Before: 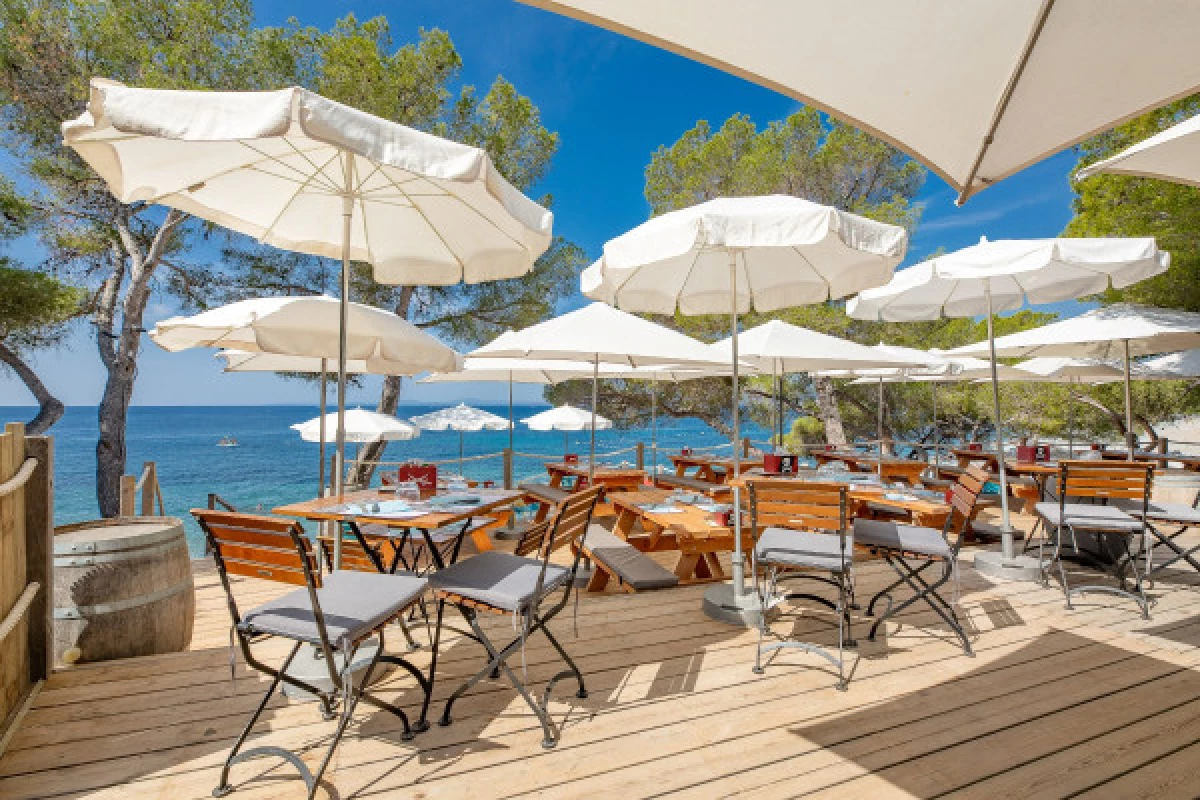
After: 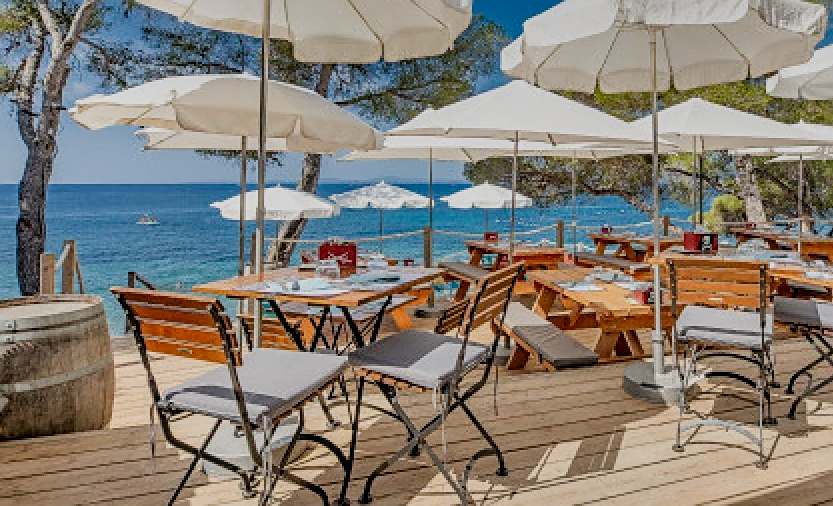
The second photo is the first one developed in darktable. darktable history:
crop: left 6.694%, top 27.817%, right 23.837%, bottom 8.839%
local contrast: on, module defaults
sharpen: on, module defaults
filmic rgb: black relative exposure -7.65 EV, white relative exposure 4.56 EV, hardness 3.61
shadows and highlights: shadows 20.89, highlights -81, soften with gaussian
